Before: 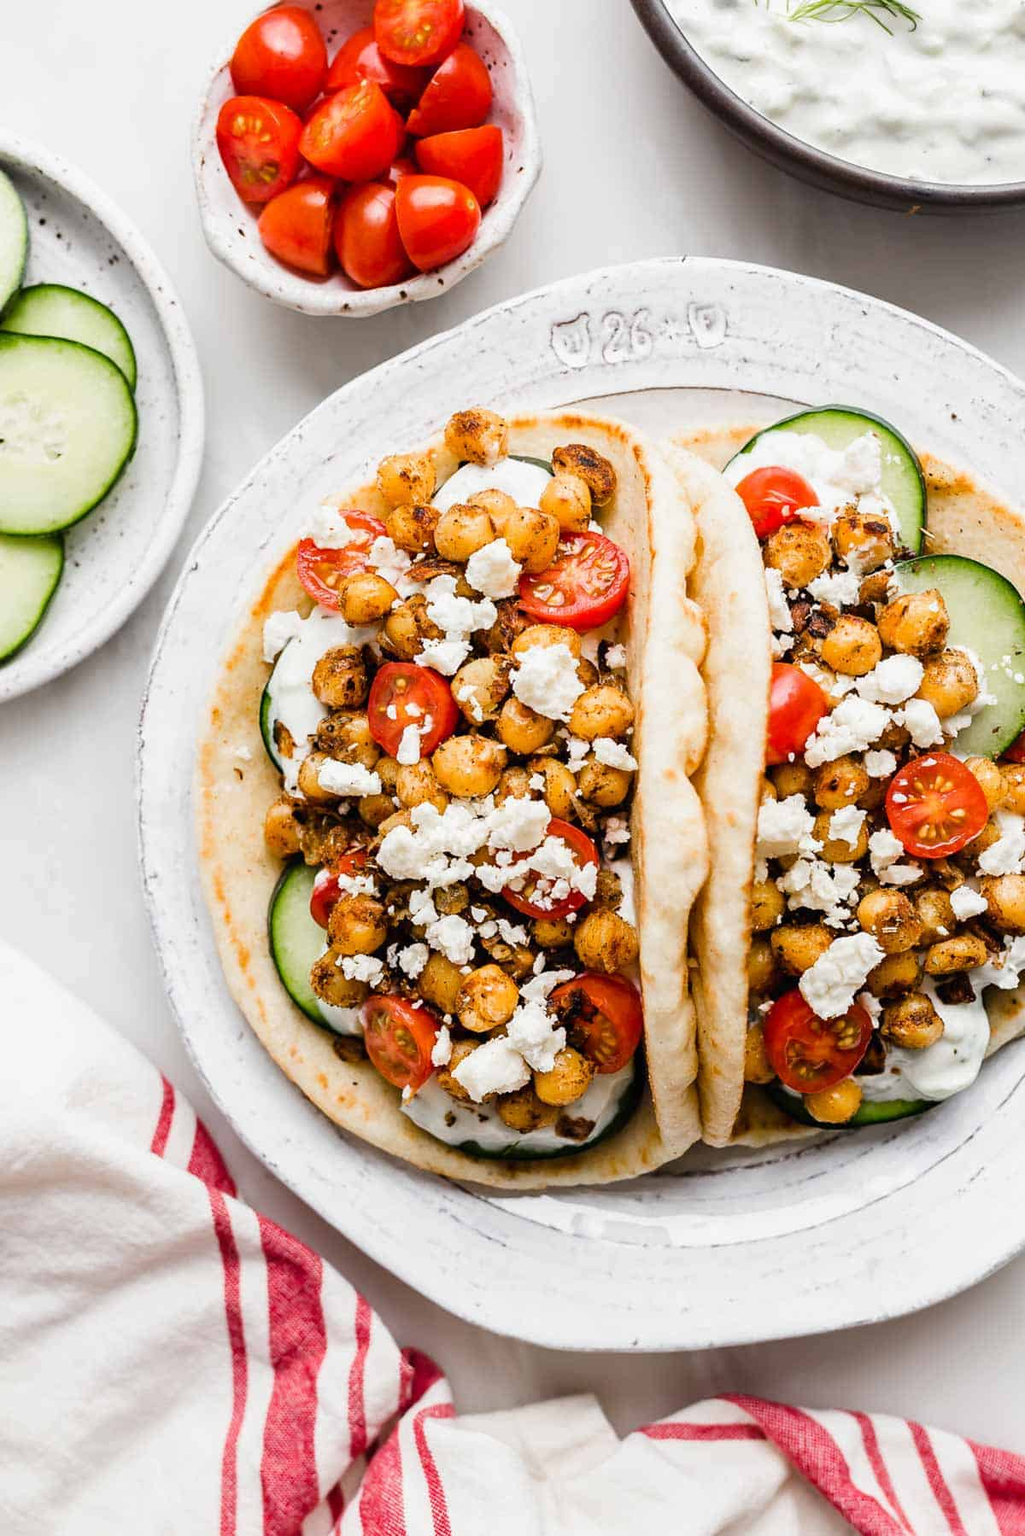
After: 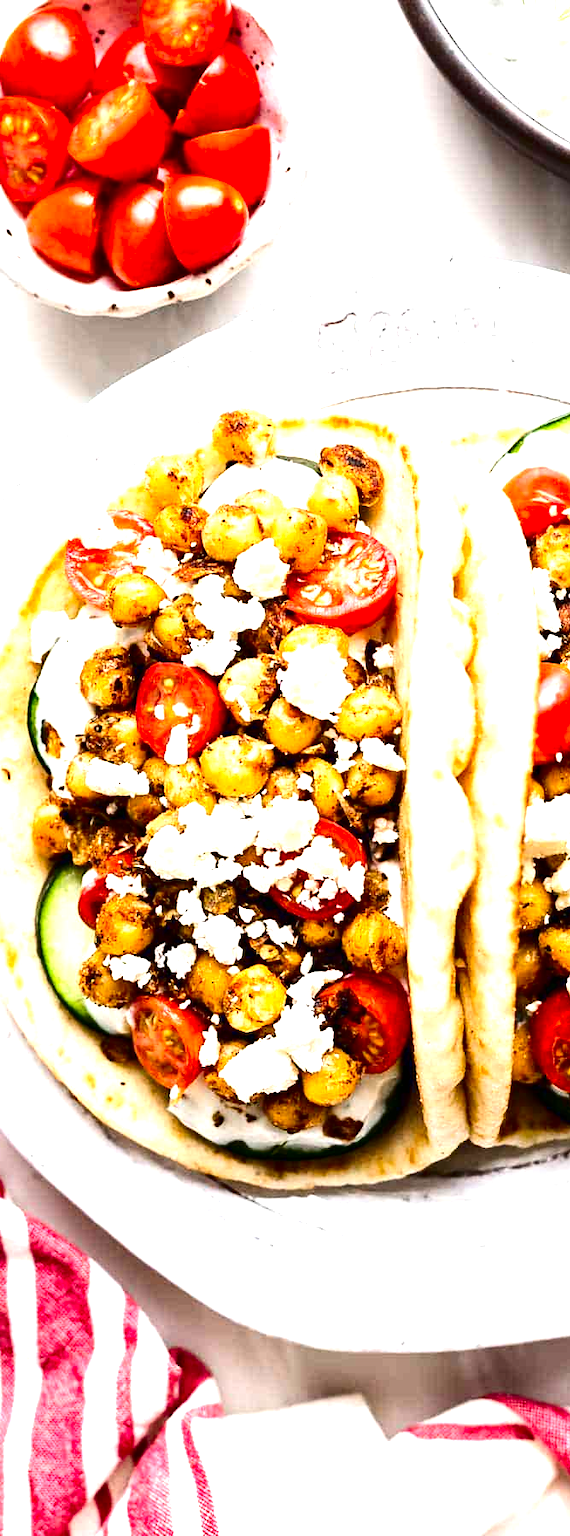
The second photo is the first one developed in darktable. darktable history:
crop and rotate: left 22.679%, right 21.583%
contrast brightness saturation: contrast 0.191, brightness -0.228, saturation 0.117
exposure: black level correction 0, exposure 1.2 EV, compensate highlight preservation false
